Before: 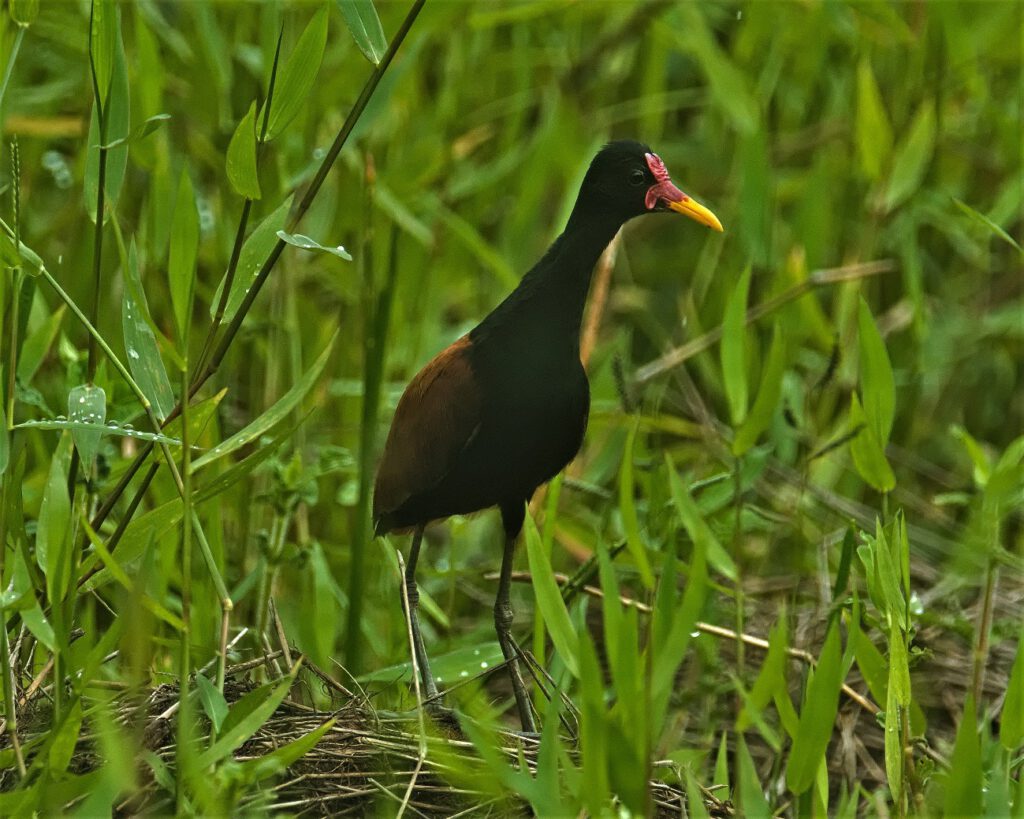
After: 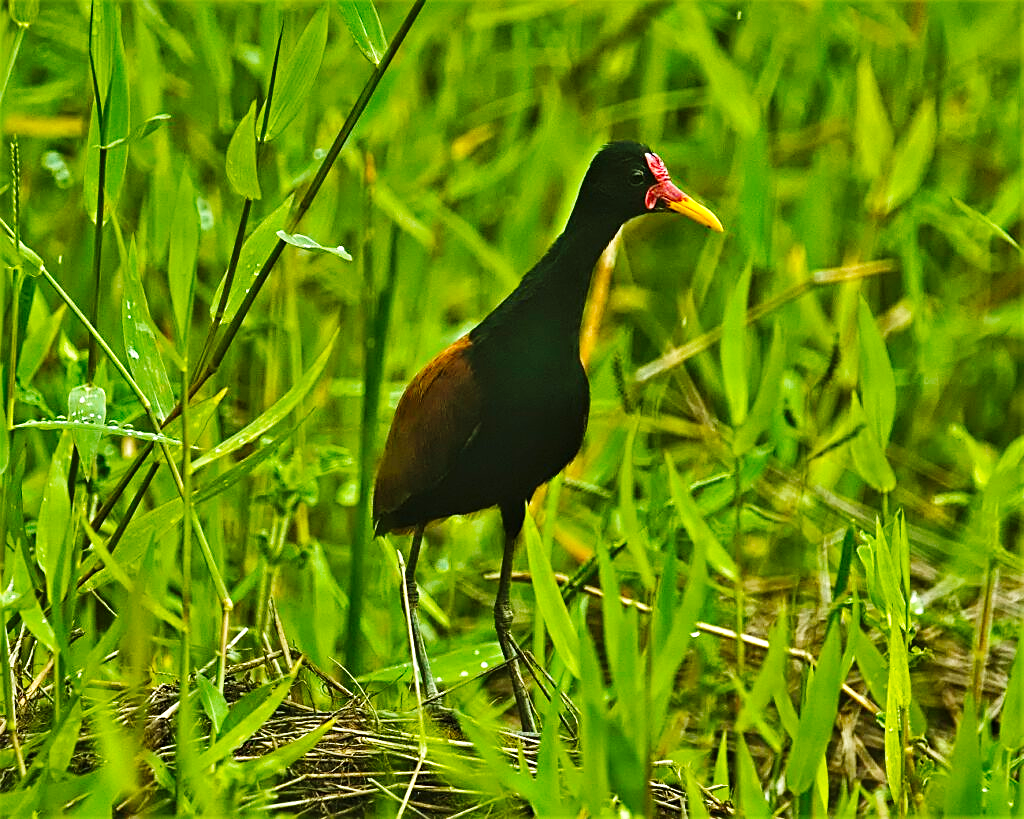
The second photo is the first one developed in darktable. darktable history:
color balance rgb: perceptual saturation grading › global saturation 25%, global vibrance 10%
exposure: exposure 0.6 EV, compensate highlight preservation false
velvia: on, module defaults
sharpen: on, module defaults
base curve: curves: ch0 [(0, 0) (0.032, 0.025) (0.121, 0.166) (0.206, 0.329) (0.605, 0.79) (1, 1)], preserve colors none
shadows and highlights: shadows 43.71, white point adjustment -1.46, soften with gaussian
